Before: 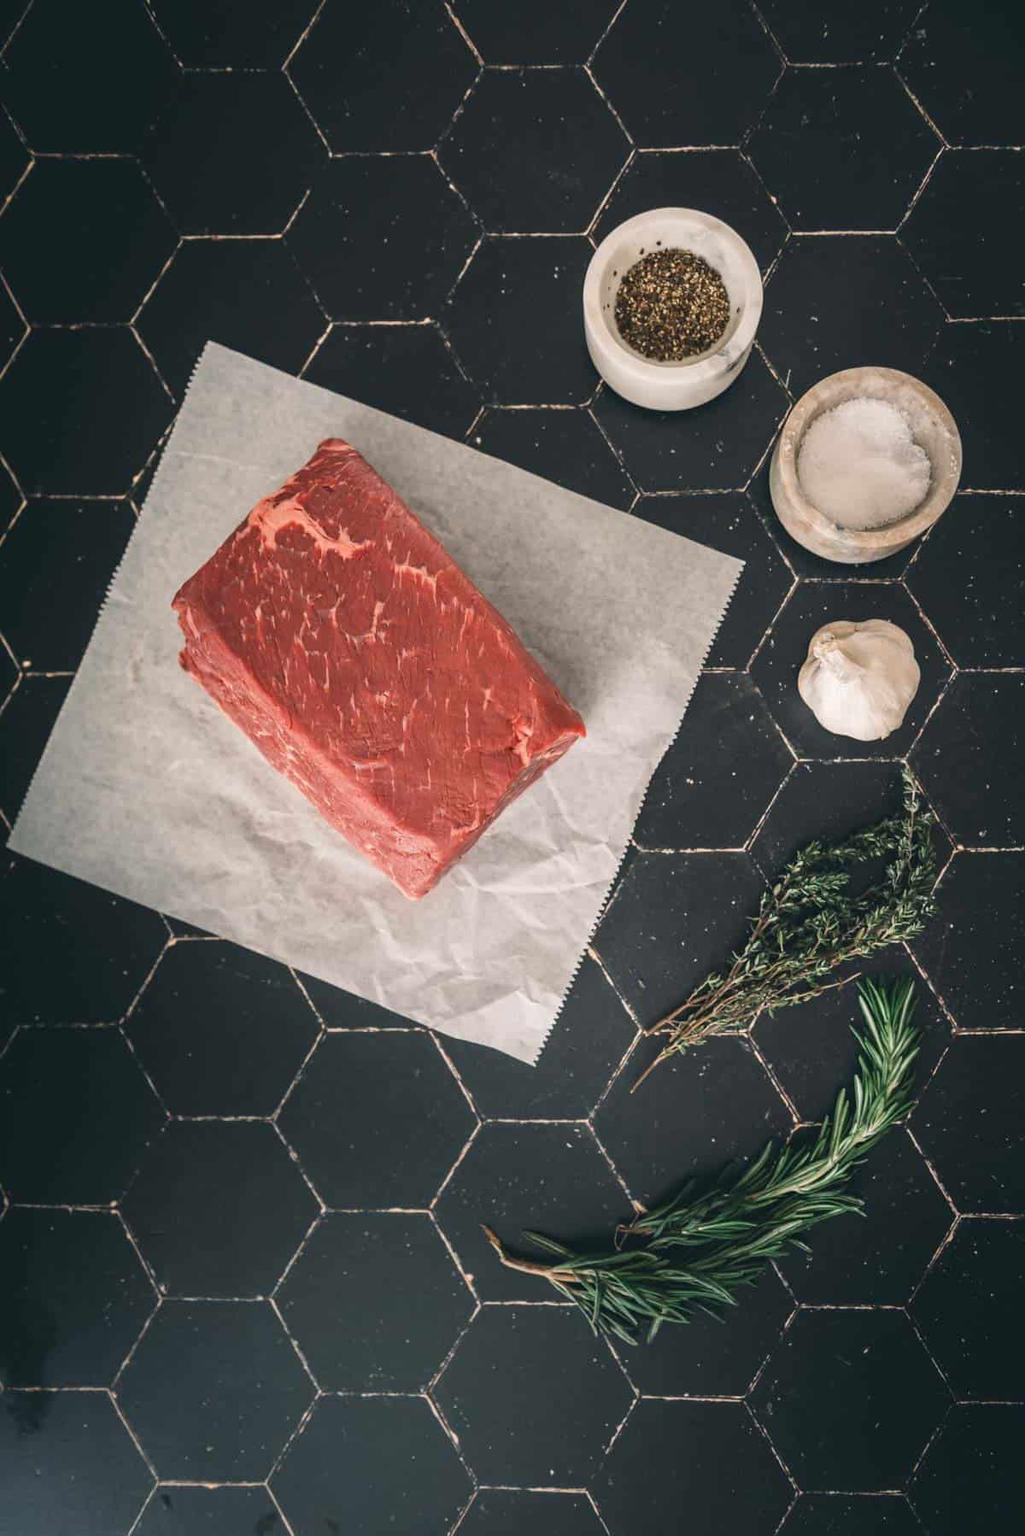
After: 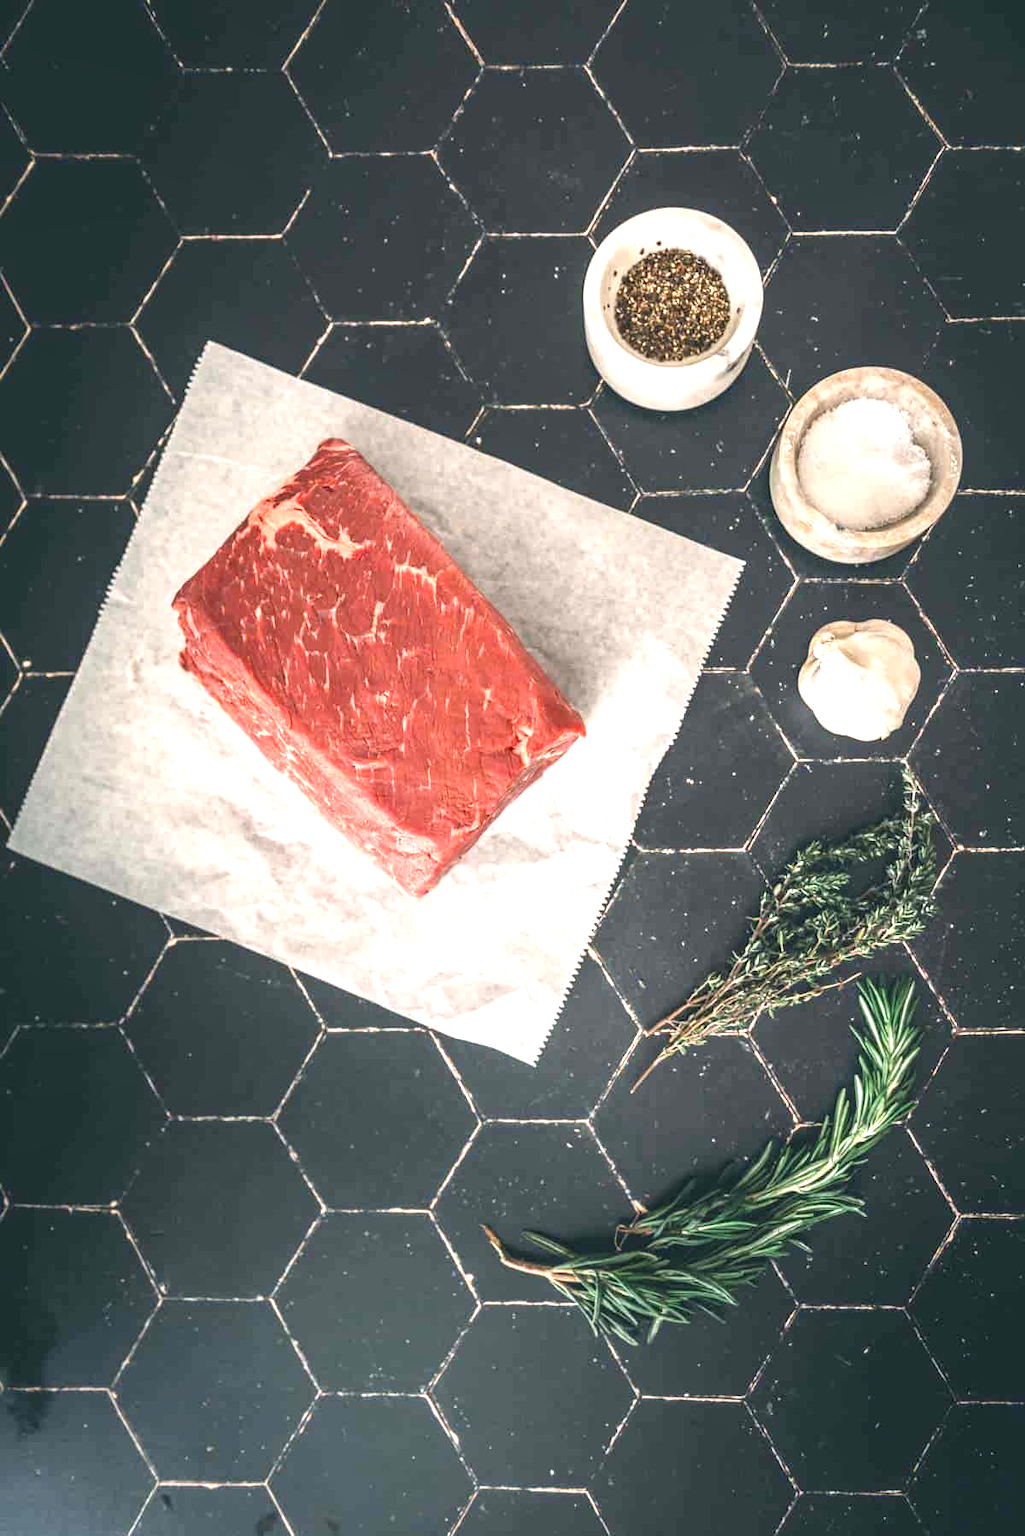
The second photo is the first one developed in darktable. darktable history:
exposure: black level correction 0, exposure 1.097 EV, compensate highlight preservation false
local contrast: on, module defaults
